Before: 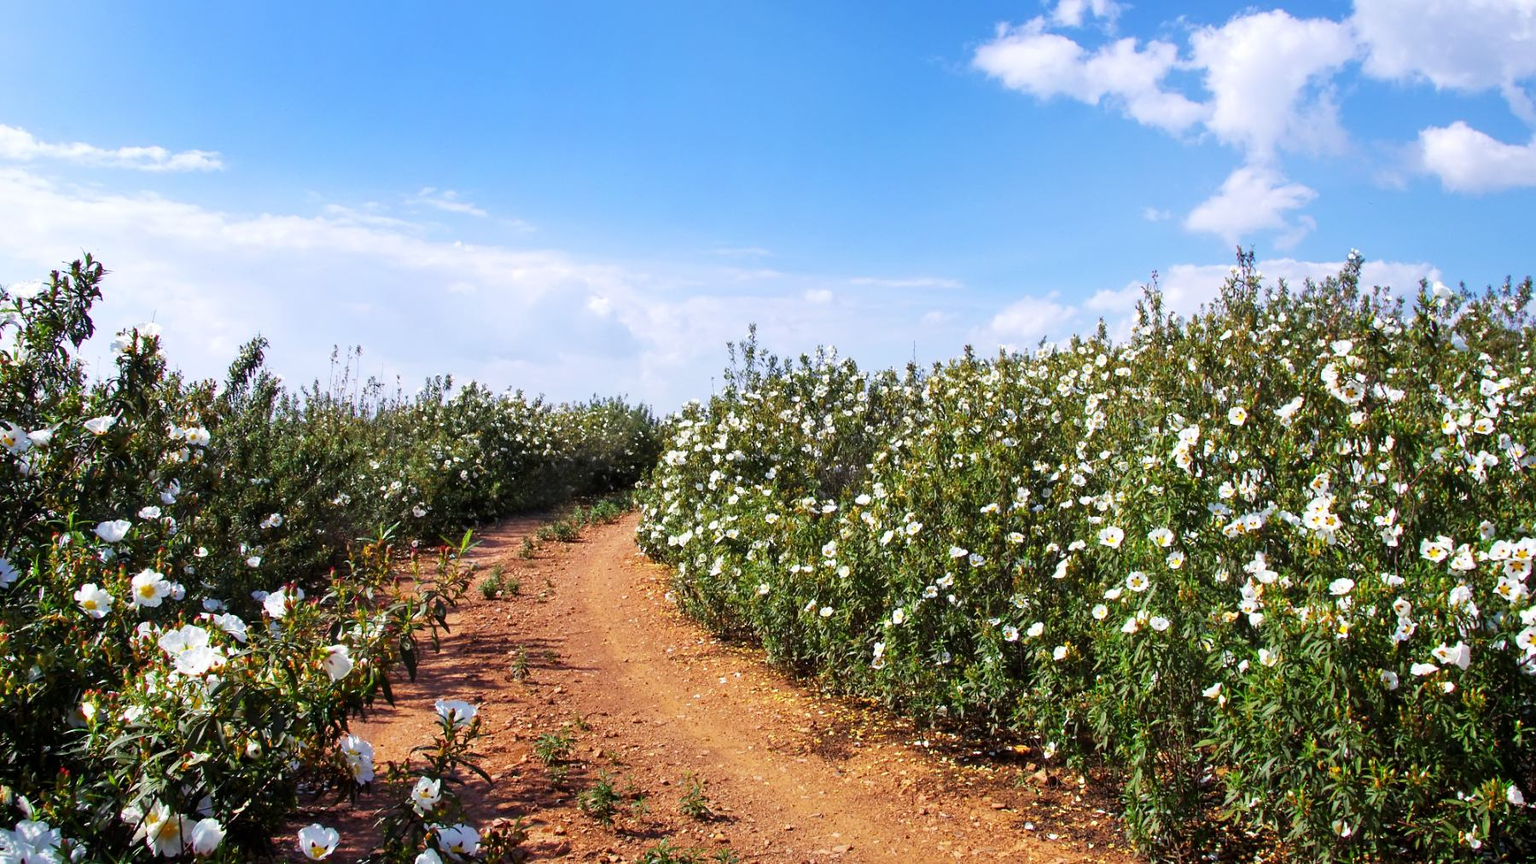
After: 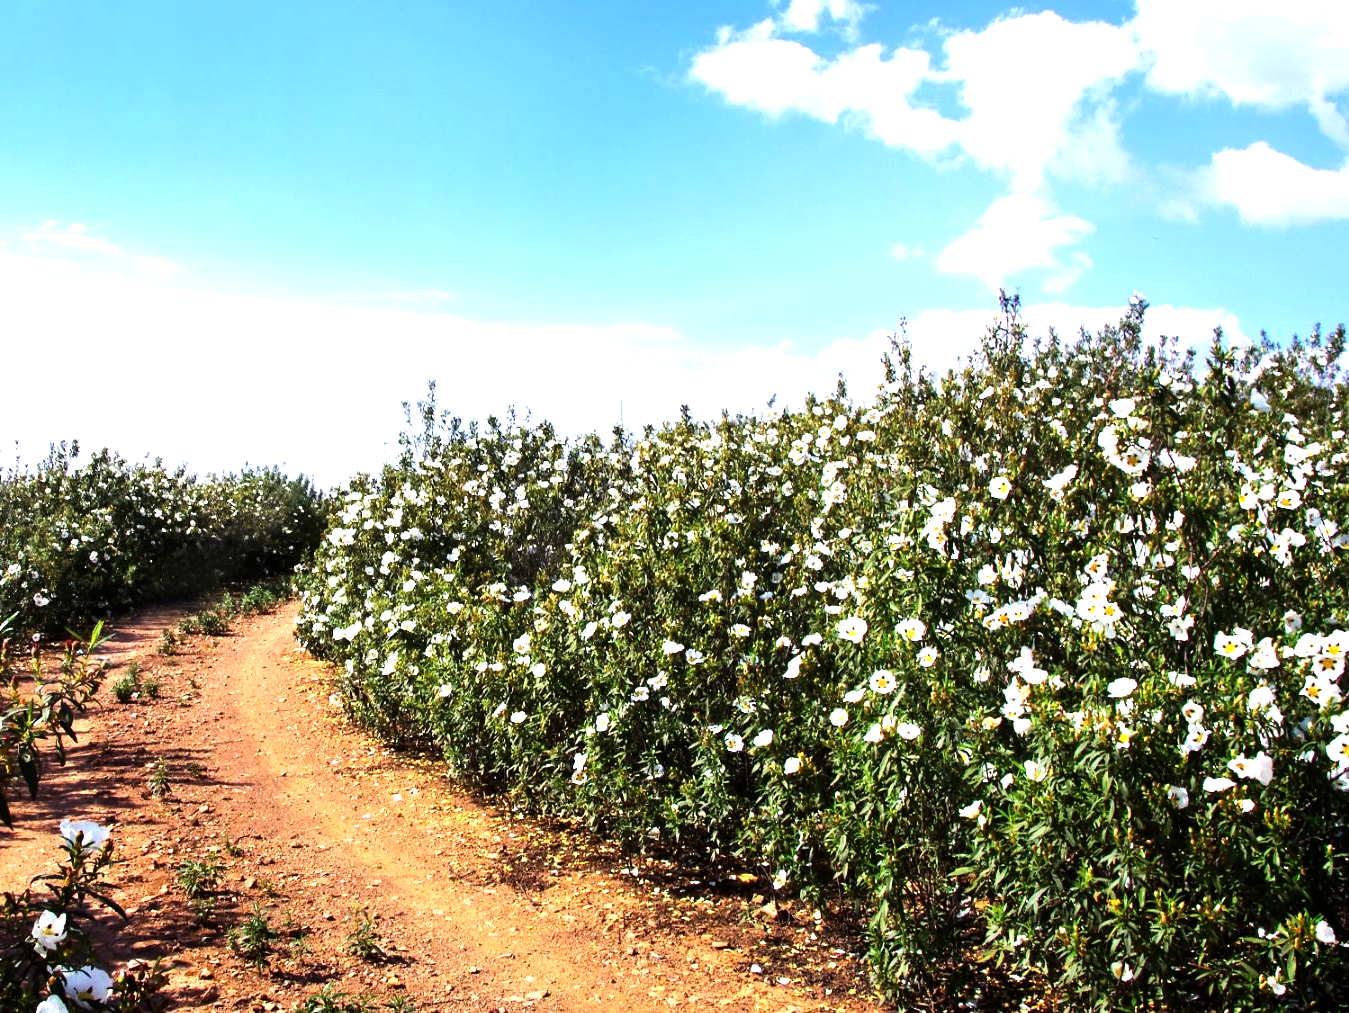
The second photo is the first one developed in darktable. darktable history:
crop and rotate: left 25.045%
tone equalizer: -8 EV -1.08 EV, -7 EV -1.05 EV, -6 EV -0.835 EV, -5 EV -0.584 EV, -3 EV 0.546 EV, -2 EV 0.858 EV, -1 EV 0.992 EV, +0 EV 1.08 EV, edges refinement/feathering 500, mask exposure compensation -1.57 EV, preserve details no
